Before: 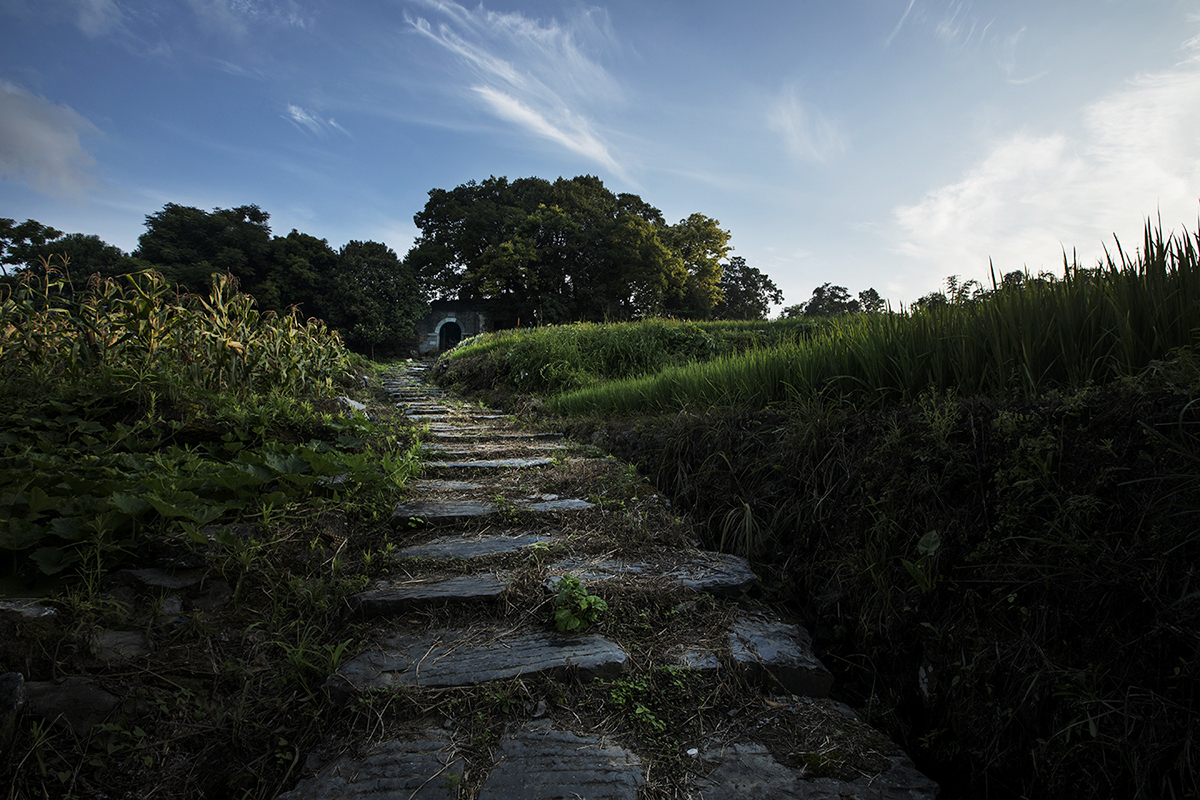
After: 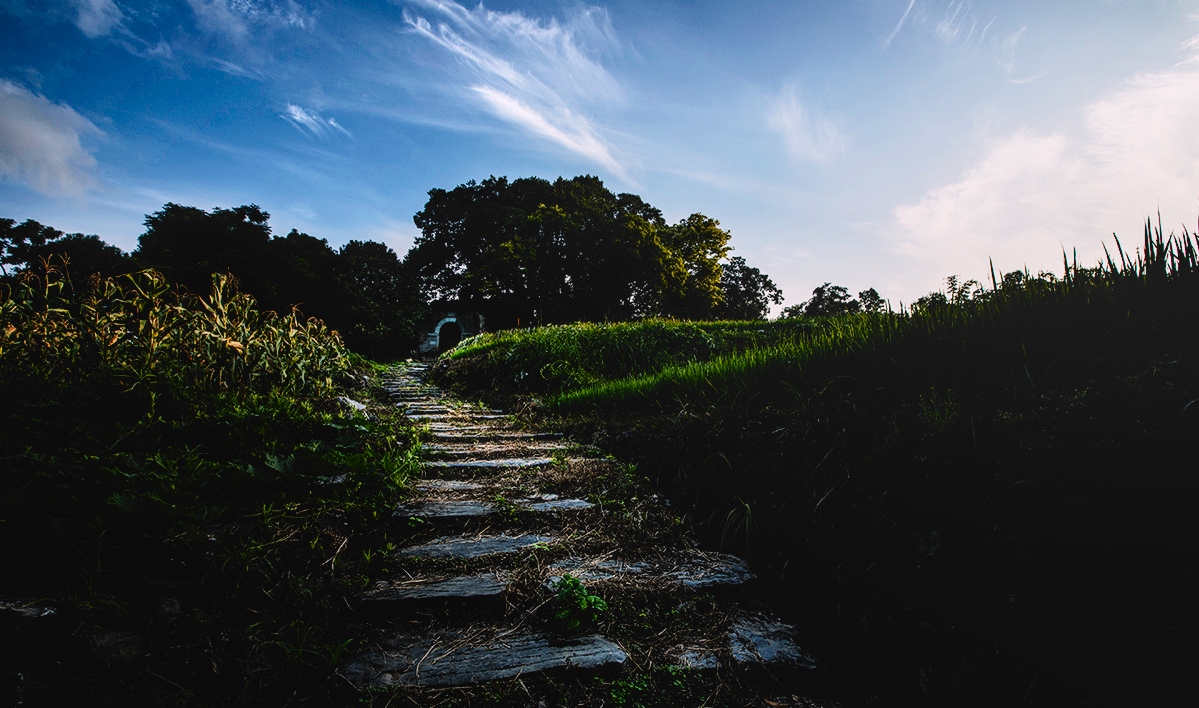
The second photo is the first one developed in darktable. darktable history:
crop and rotate: top 0%, bottom 11.467%
exposure: black level correction -0.007, exposure 0.071 EV, compensate highlight preservation false
color balance rgb: highlights gain › chroma 1.443%, highlights gain › hue 309.11°, global offset › luminance 0.758%, perceptual saturation grading › global saturation 20%, perceptual saturation grading › highlights -25.839%, perceptual saturation grading › shadows 26.204%, saturation formula JzAzBz (2021)
filmic rgb: black relative exposure -3.68 EV, white relative exposure 2.78 EV, threshold 5.95 EV, dynamic range scaling -5.8%, hardness 3.04, enable highlight reconstruction true
local contrast: on, module defaults
tone curve: curves: ch0 [(0, 0.032) (0.181, 0.156) (0.751, 0.762) (1, 1)], color space Lab, independent channels, preserve colors none
color calibration: gray › normalize channels true, x 0.342, y 0.355, temperature 5142.33 K, gamut compression 0.02
contrast brightness saturation: saturation 0.178
